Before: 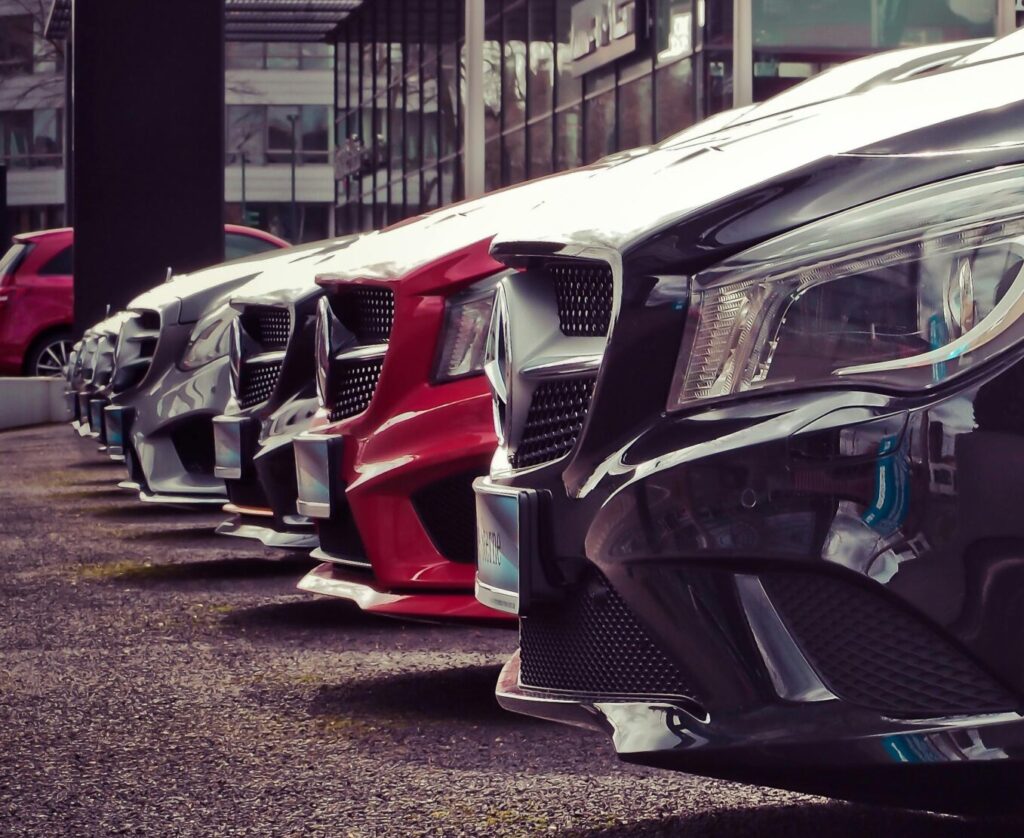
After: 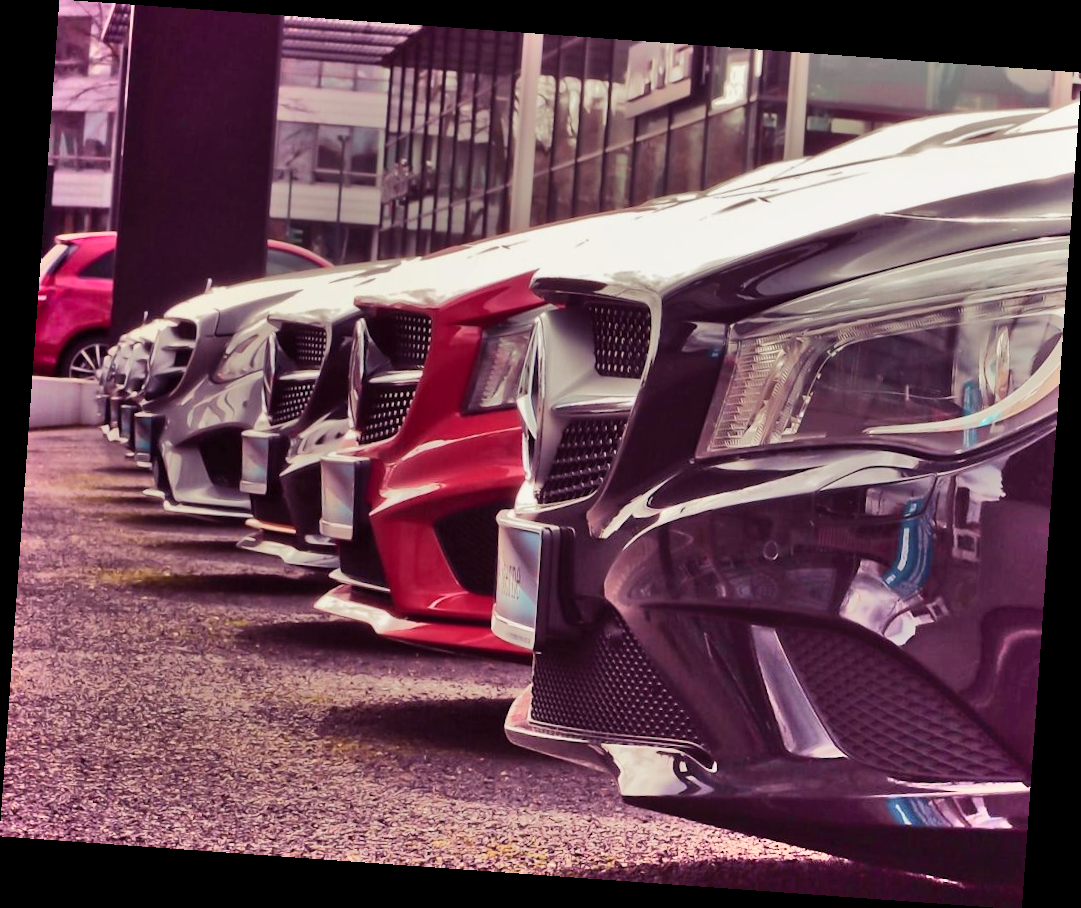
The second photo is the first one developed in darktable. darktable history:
exposure: exposure -0.153 EV, compensate highlight preservation false
shadows and highlights: shadows 60, soften with gaussian
rotate and perspective: rotation 4.1°, automatic cropping off
rgb levels: mode RGB, independent channels, levels [[0, 0.474, 1], [0, 0.5, 1], [0, 0.5, 1]]
